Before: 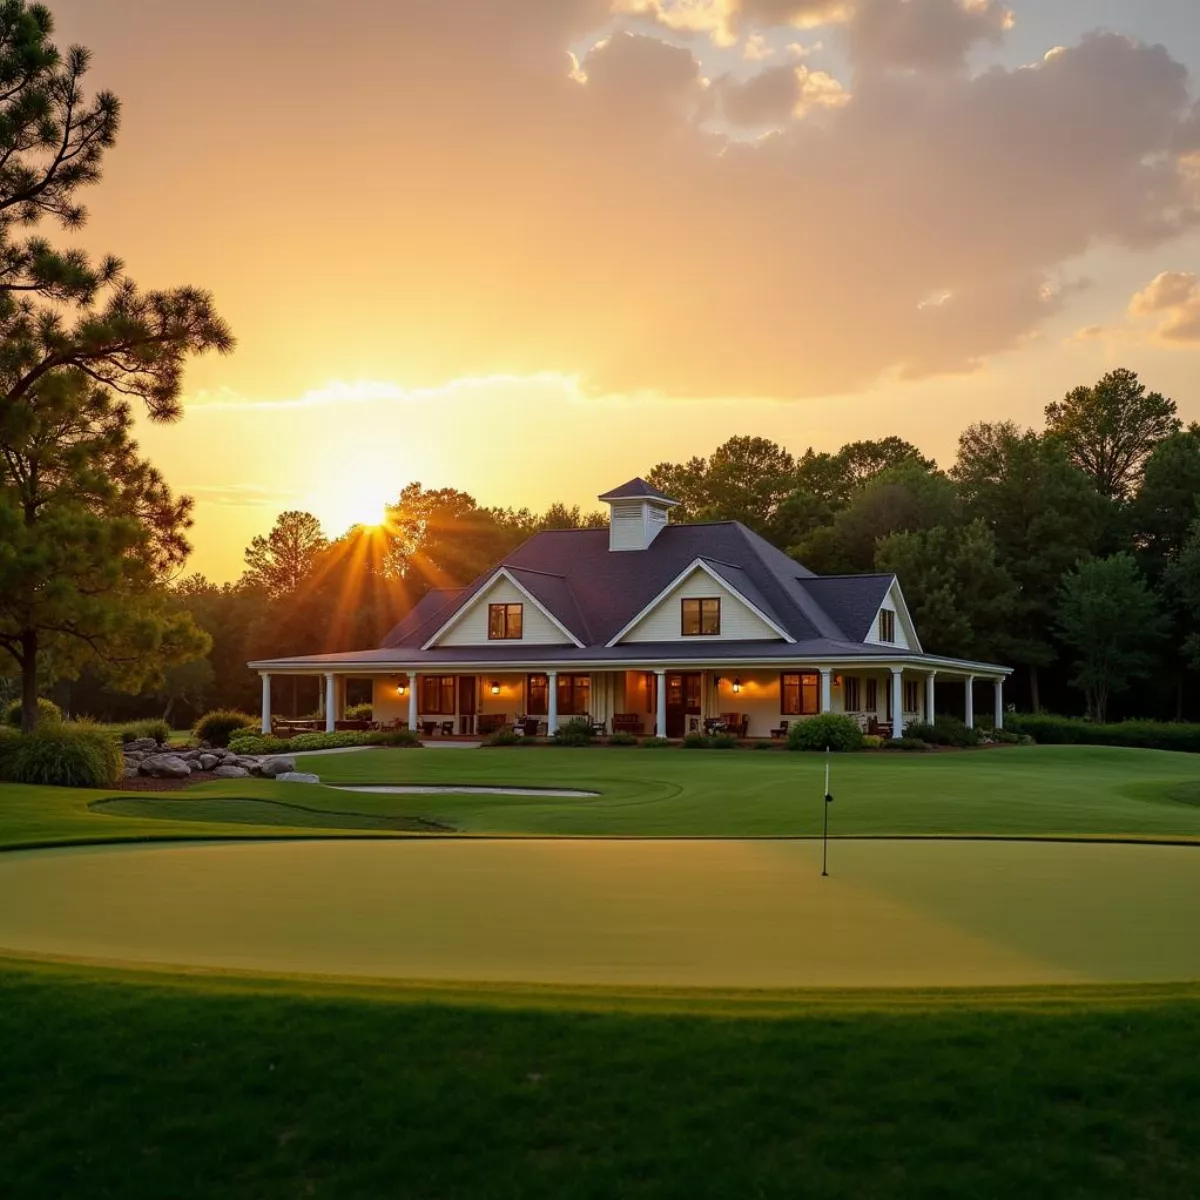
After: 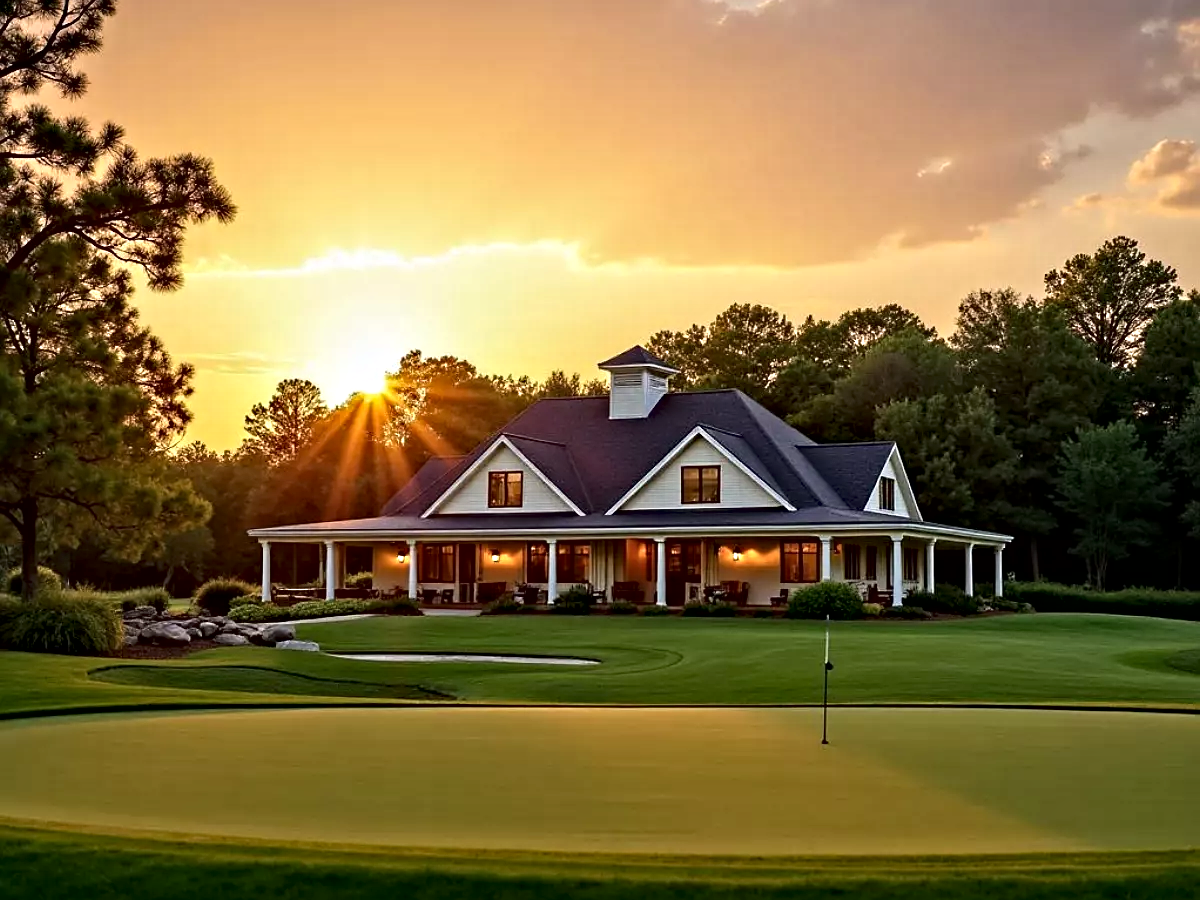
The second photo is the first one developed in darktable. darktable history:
contrast equalizer: y [[0.511, 0.558, 0.631, 0.632, 0.559, 0.512], [0.5 ×6], [0.507, 0.559, 0.627, 0.644, 0.647, 0.647], [0 ×6], [0 ×6]]
crop: top 11.038%, bottom 13.962%
contrast brightness saturation: contrast 0.08, saturation 0.02
haze removal: compatibility mode true, adaptive false
sharpen: on, module defaults
